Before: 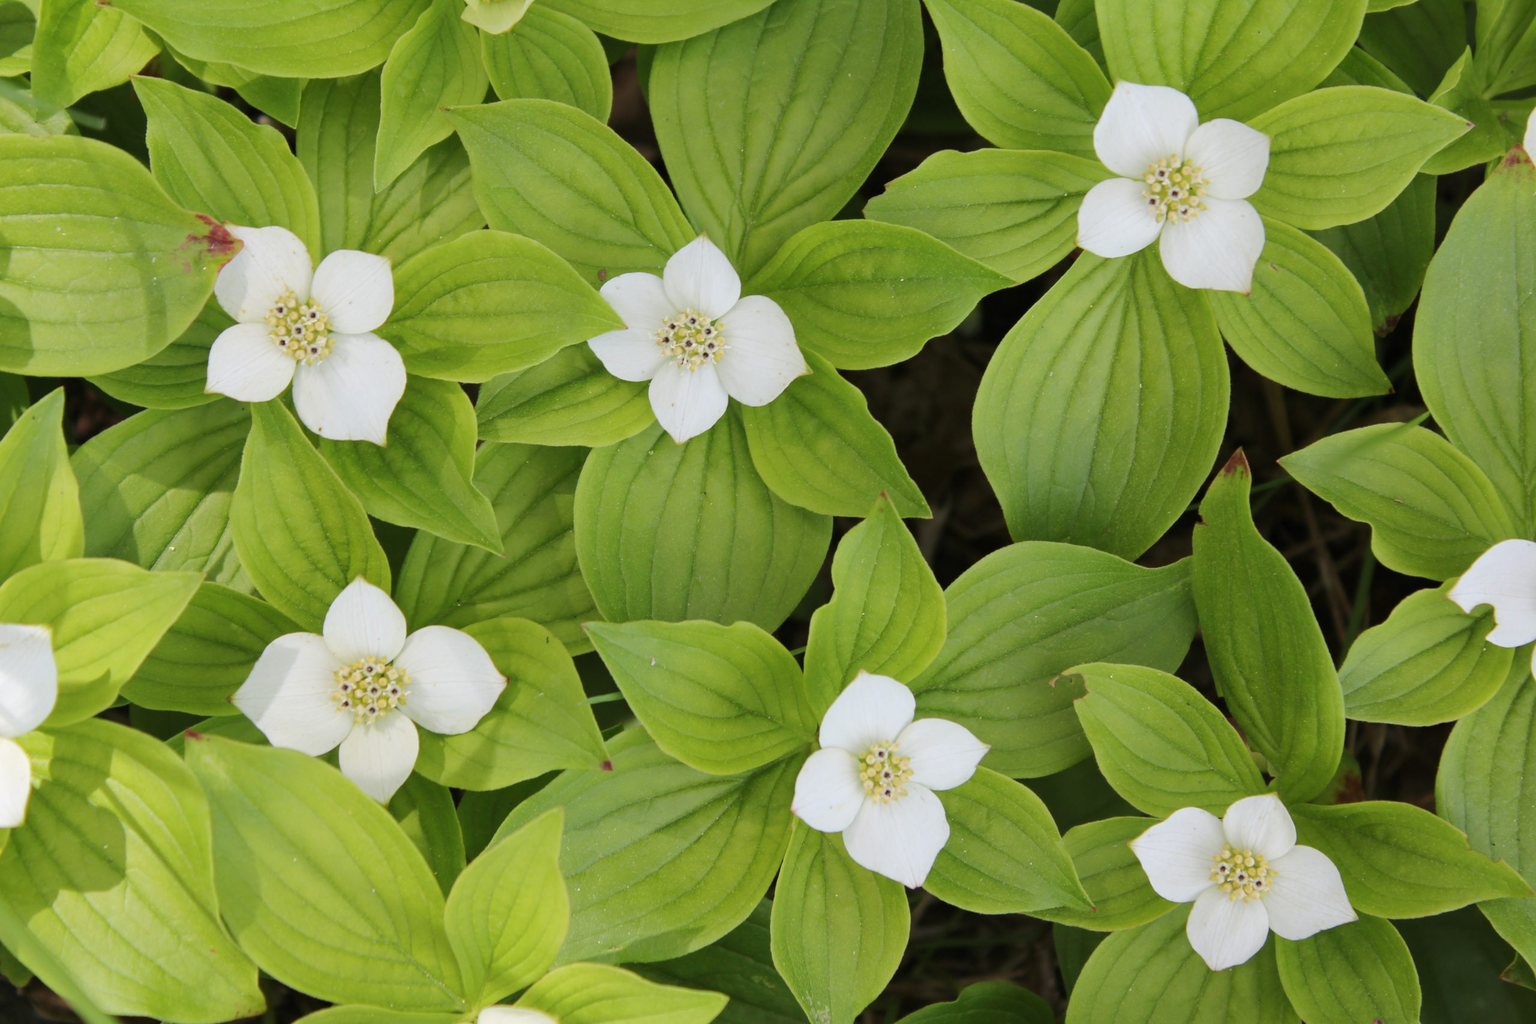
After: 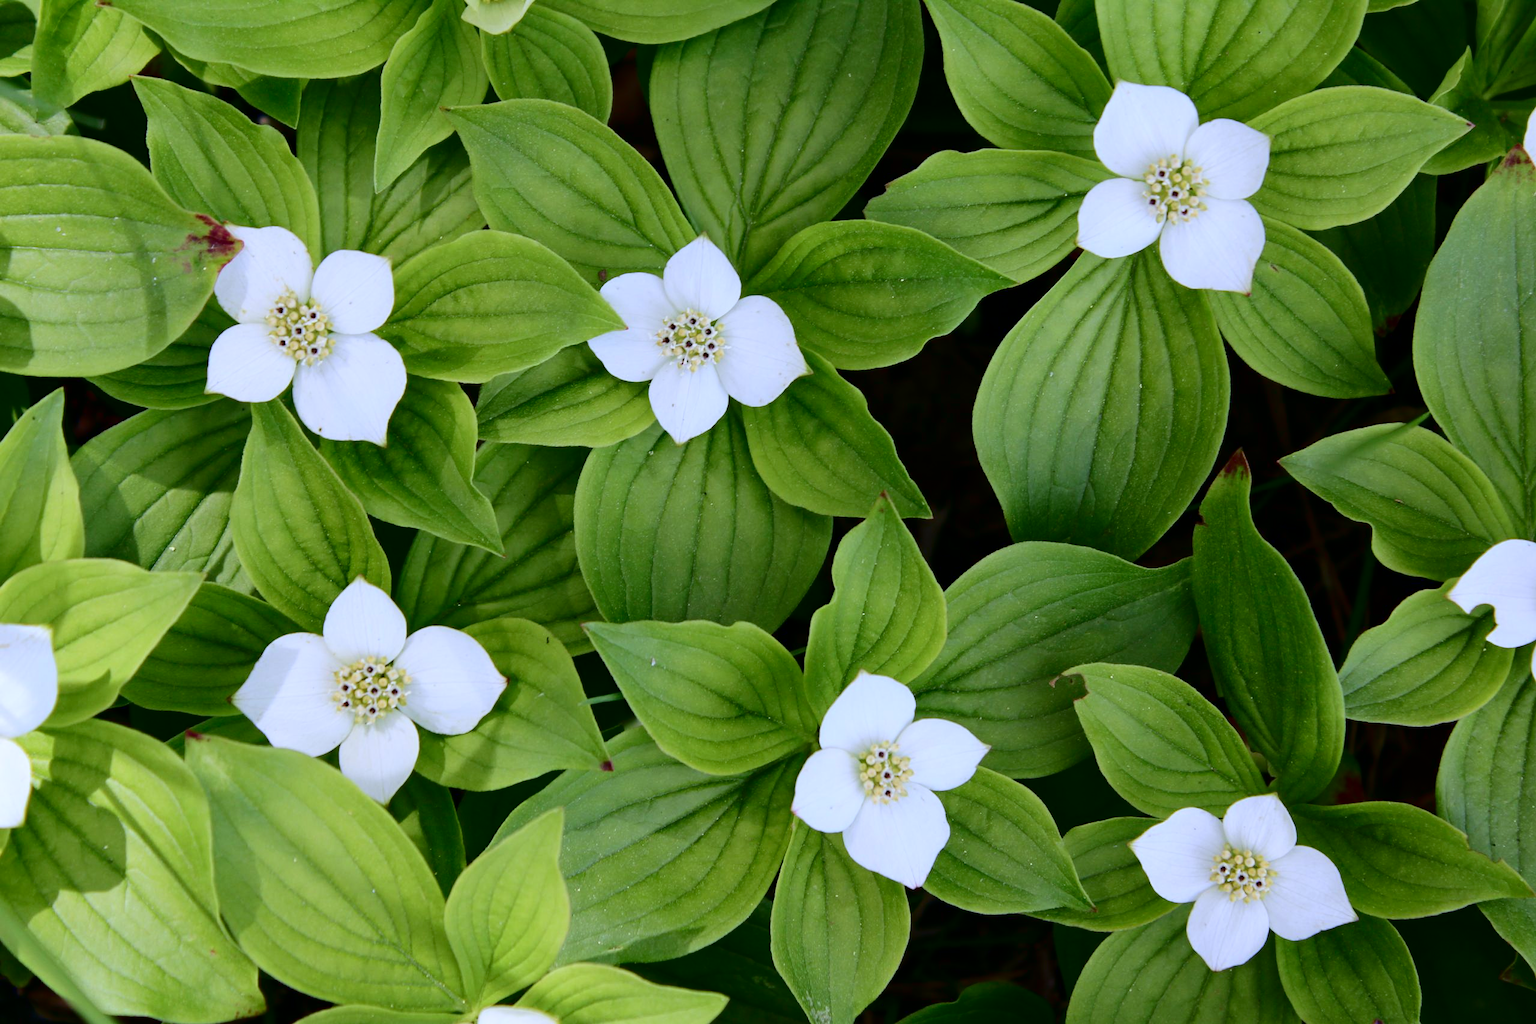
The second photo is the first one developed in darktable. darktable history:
color calibration: illuminant as shot in camera, x 0.377, y 0.392, temperature 4169.3 K, saturation algorithm version 1 (2020)
contrast brightness saturation: contrast 0.24, brightness -0.24, saturation 0.14
